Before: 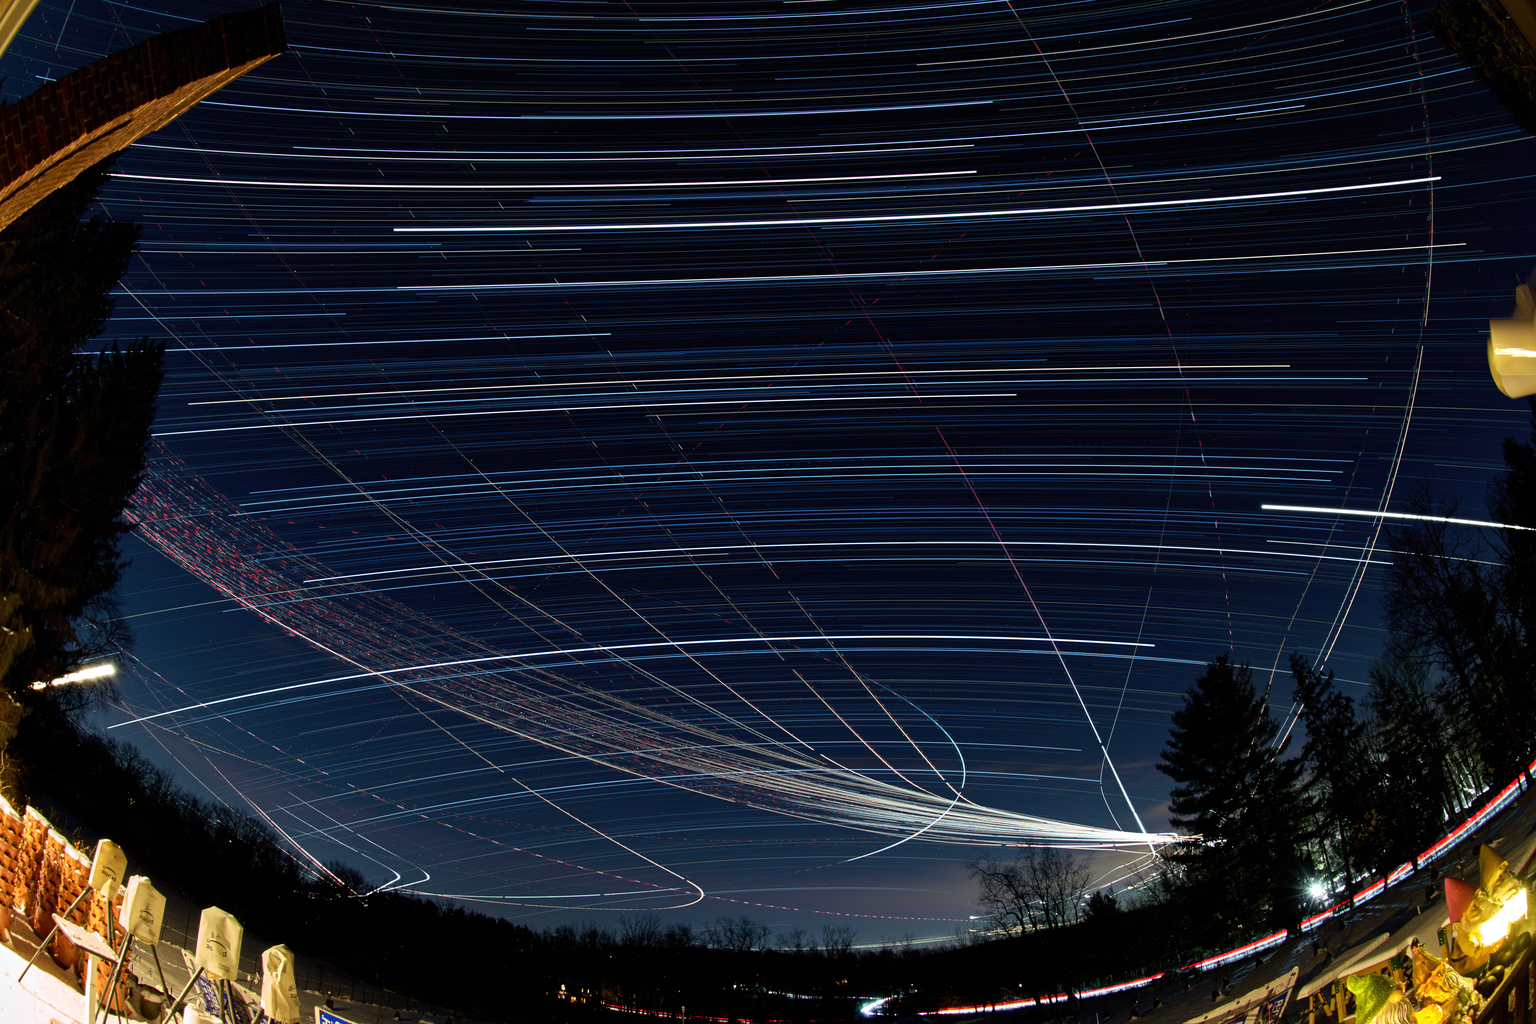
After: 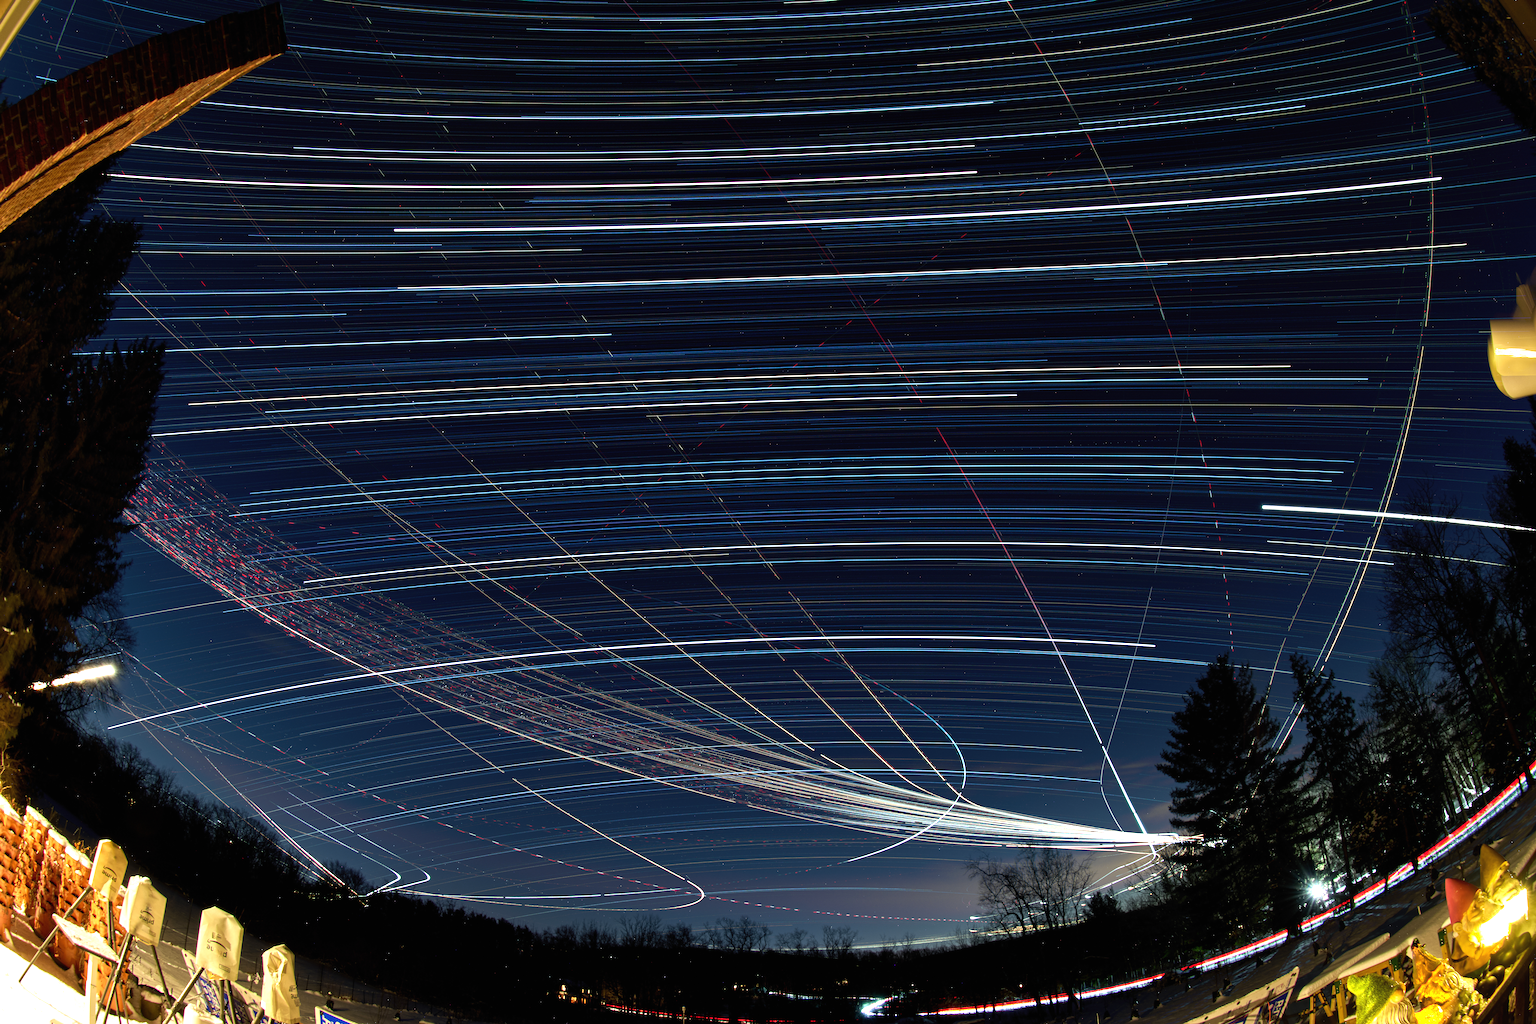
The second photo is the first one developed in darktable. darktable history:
exposure: black level correction 0, exposure 0.5 EV, compensate exposure bias true, compensate highlight preservation false
tone equalizer: on, module defaults
